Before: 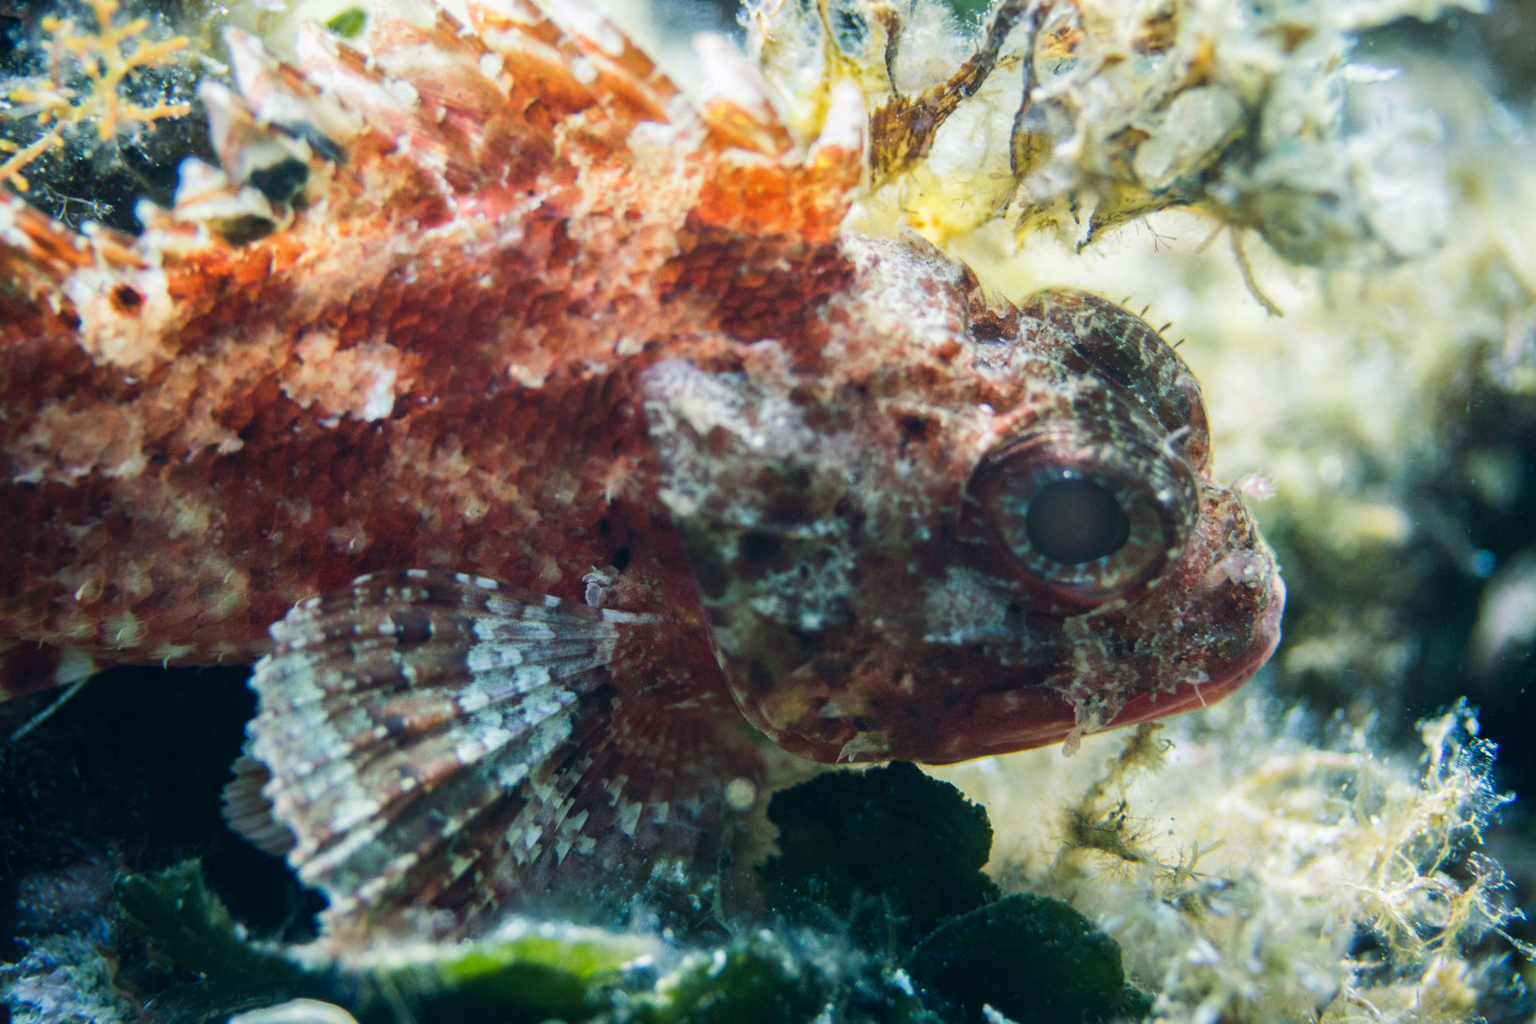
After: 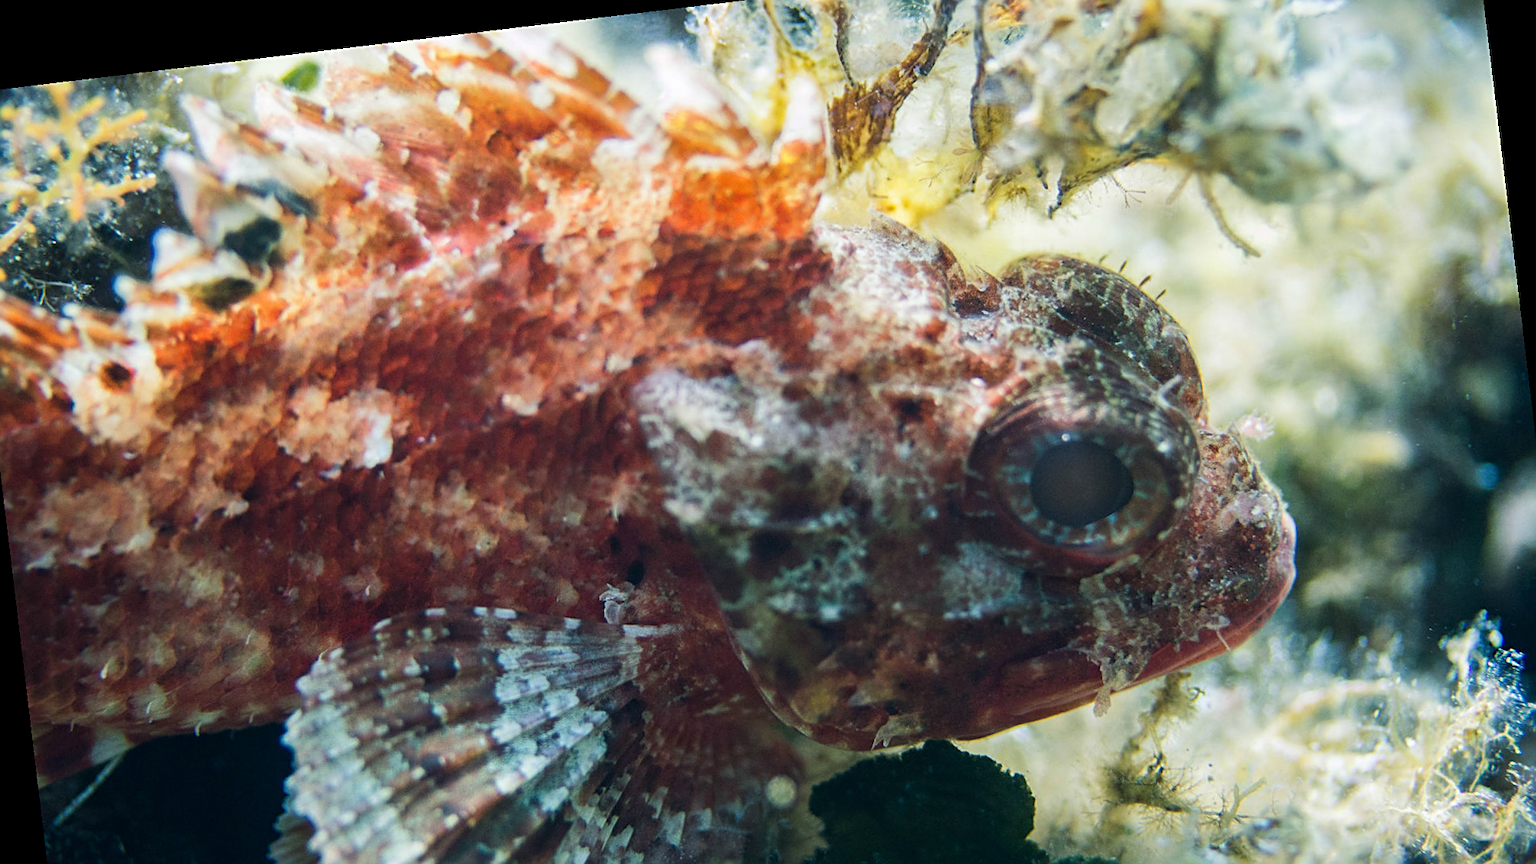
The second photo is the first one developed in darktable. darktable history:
sharpen: on, module defaults
crop: left 2.737%, top 7.287%, right 3.421%, bottom 20.179%
rotate and perspective: rotation -6.83°, automatic cropping off
